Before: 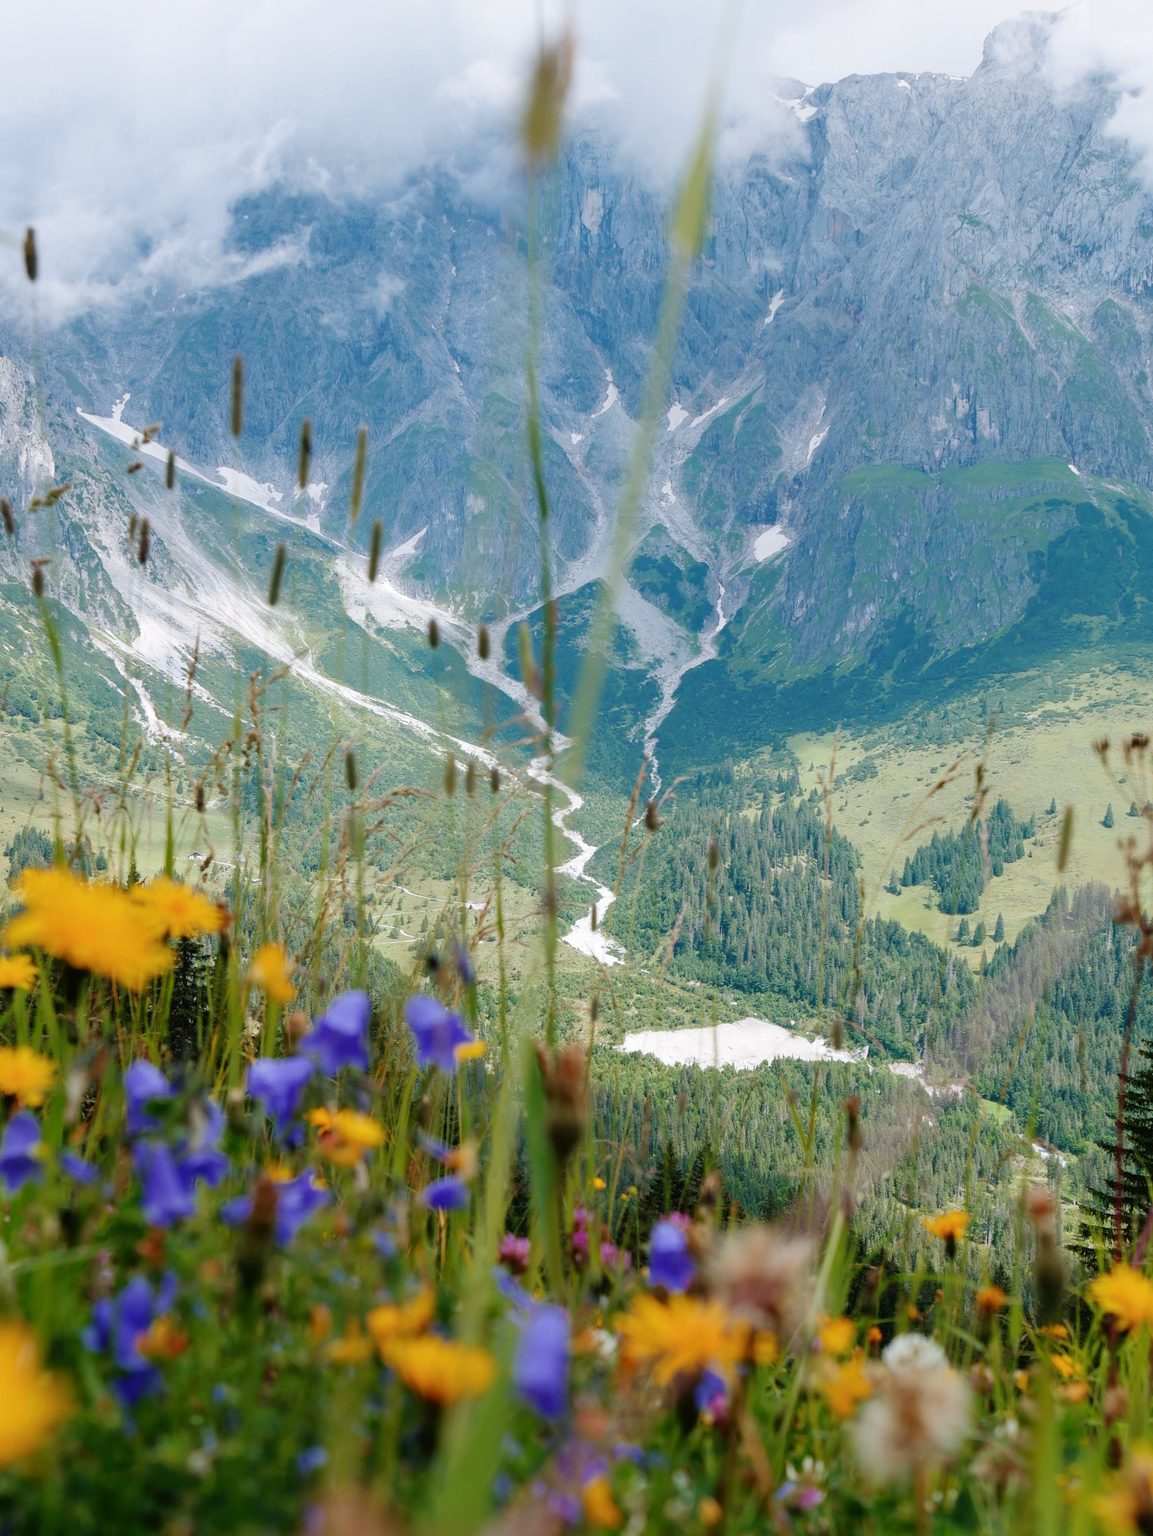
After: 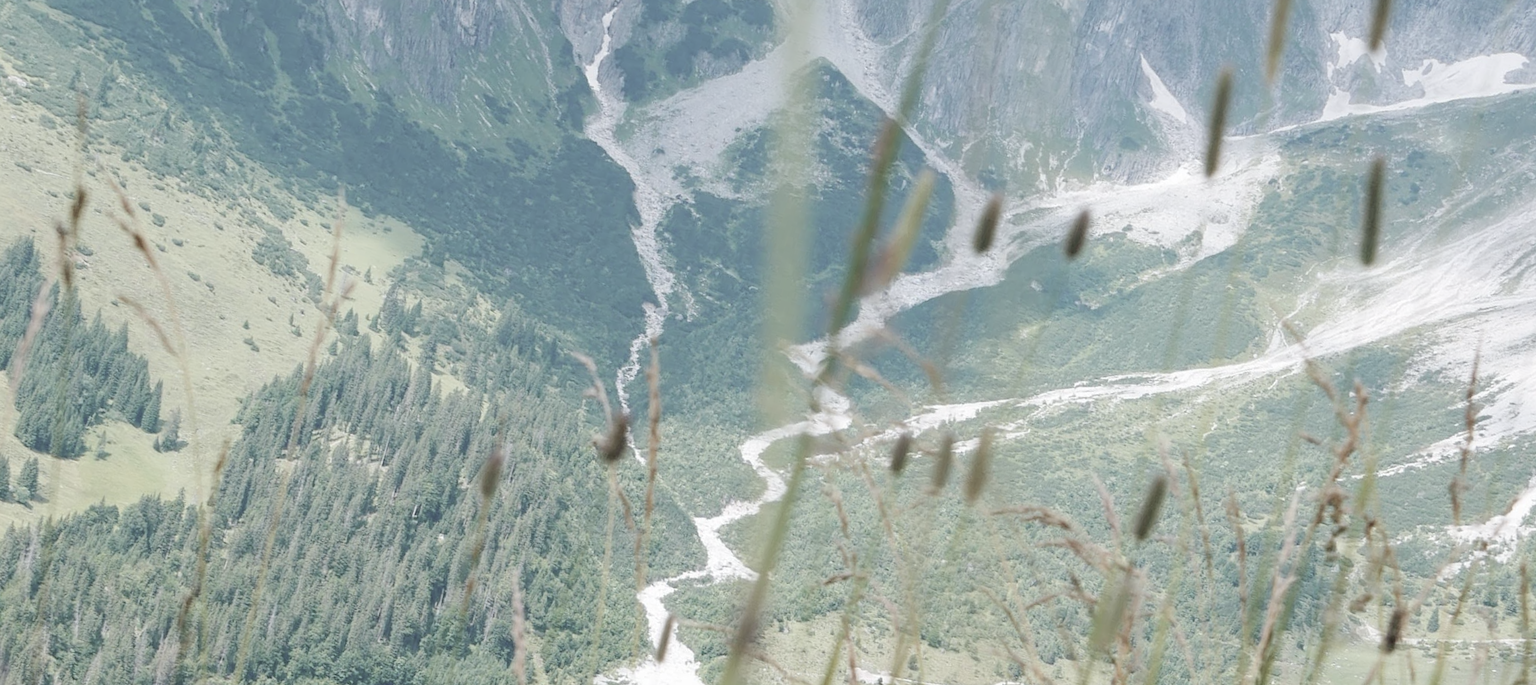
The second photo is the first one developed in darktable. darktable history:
crop and rotate: angle 16.12°, top 30.835%, bottom 35.653%
contrast brightness saturation: brightness 0.18, saturation -0.5
